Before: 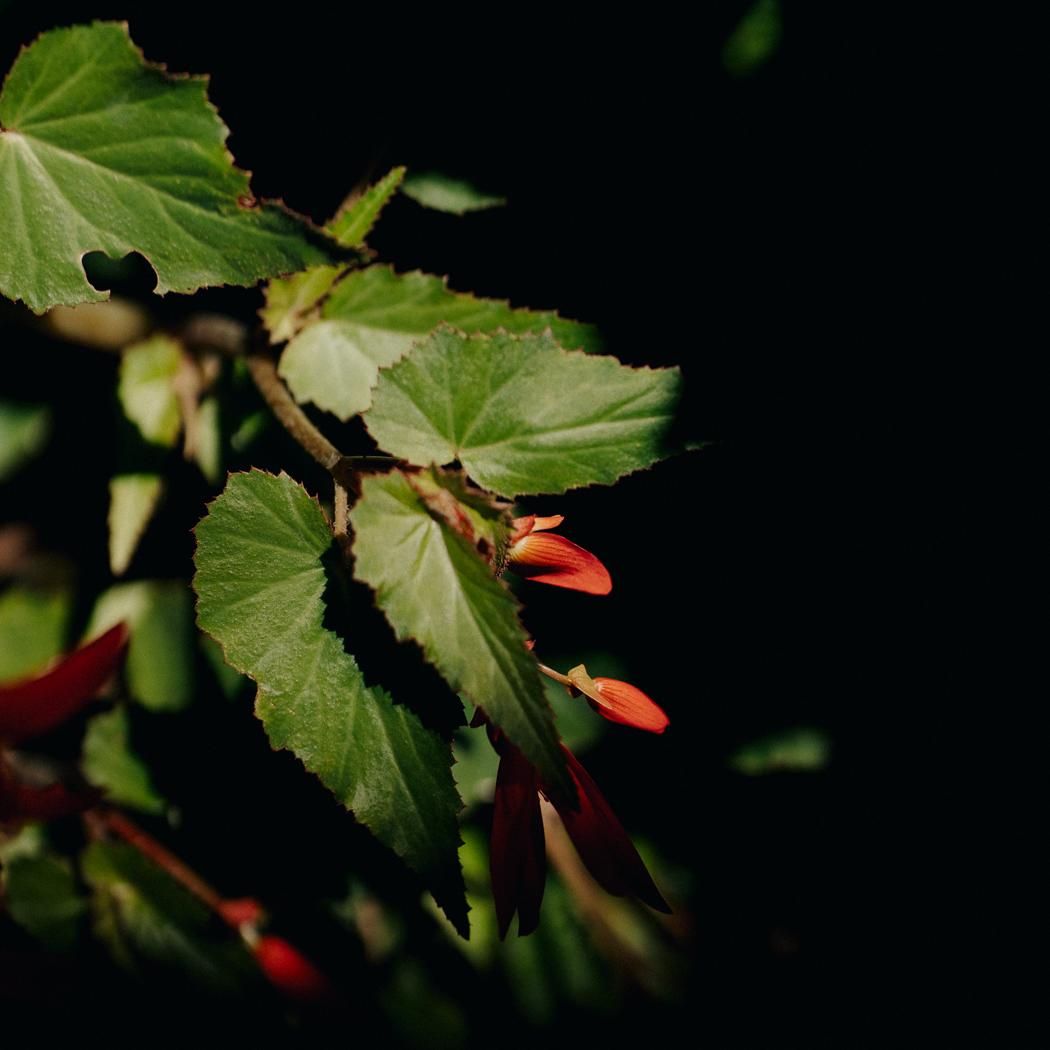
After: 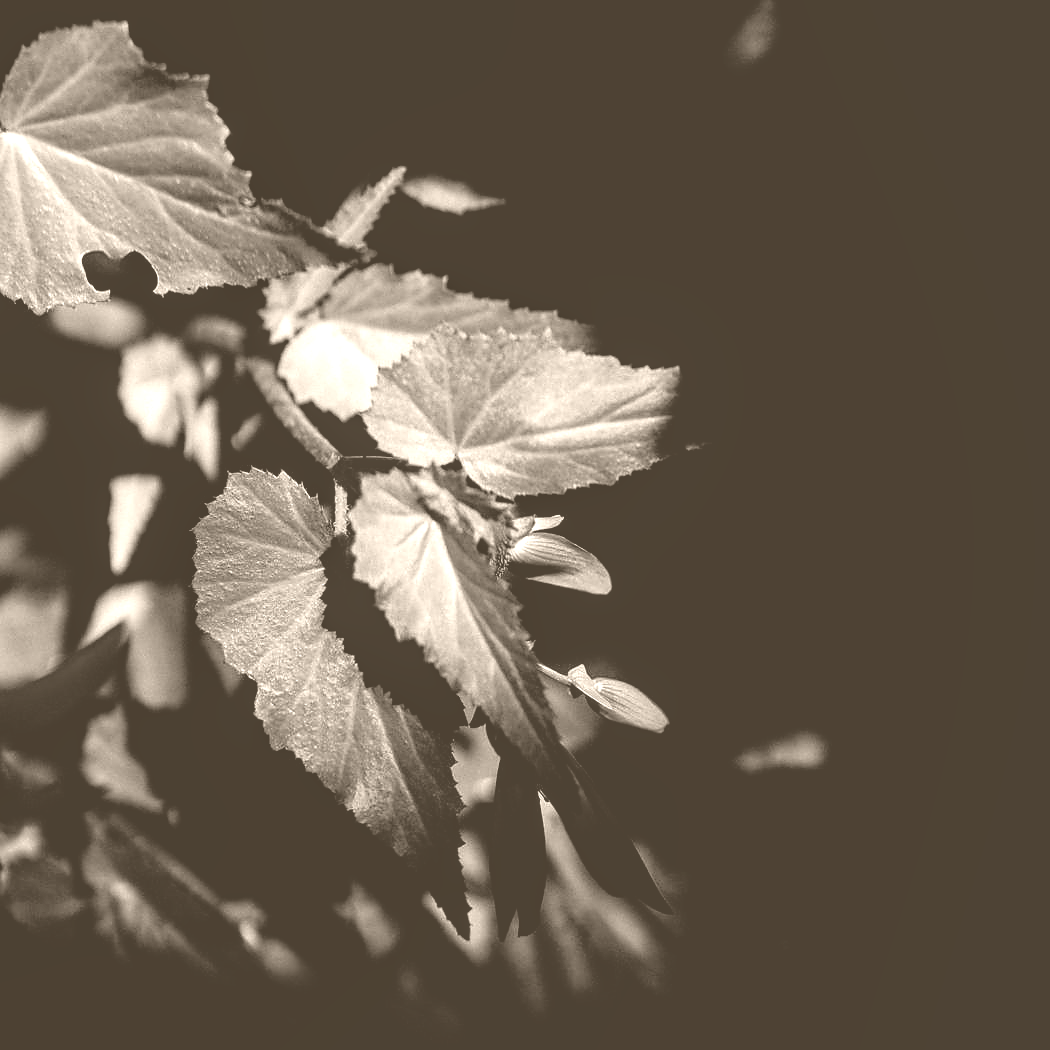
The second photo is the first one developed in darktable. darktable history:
color balance rgb: shadows lift › luminance -28.76%, shadows lift › chroma 15%, shadows lift › hue 270°, power › chroma 1%, power › hue 255°, highlights gain › luminance 7.14%, highlights gain › chroma 2%, highlights gain › hue 90°, global offset › luminance -0.29%, global offset › hue 260°, perceptual saturation grading › global saturation 20%, perceptual saturation grading › highlights -13.92%, perceptual saturation grading › shadows 50%
sharpen: radius 0.969, amount 0.604
white balance: red 0.978, blue 0.999
colorize: hue 34.49°, saturation 35.33%, source mix 100%, version 1
local contrast: detail 130%
